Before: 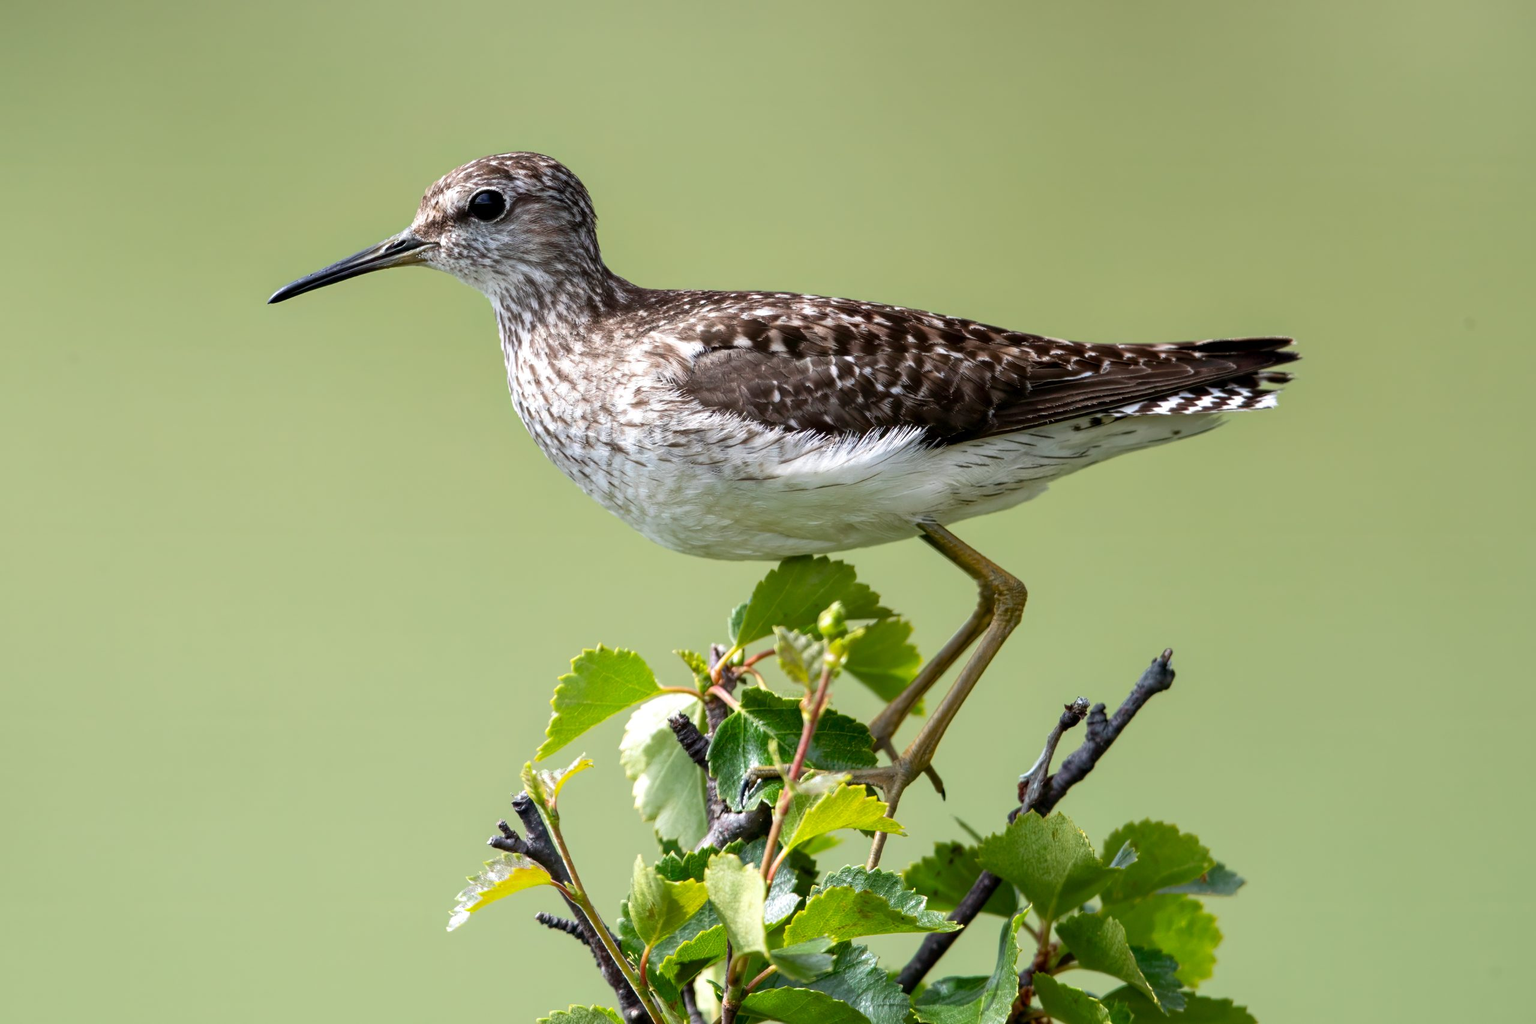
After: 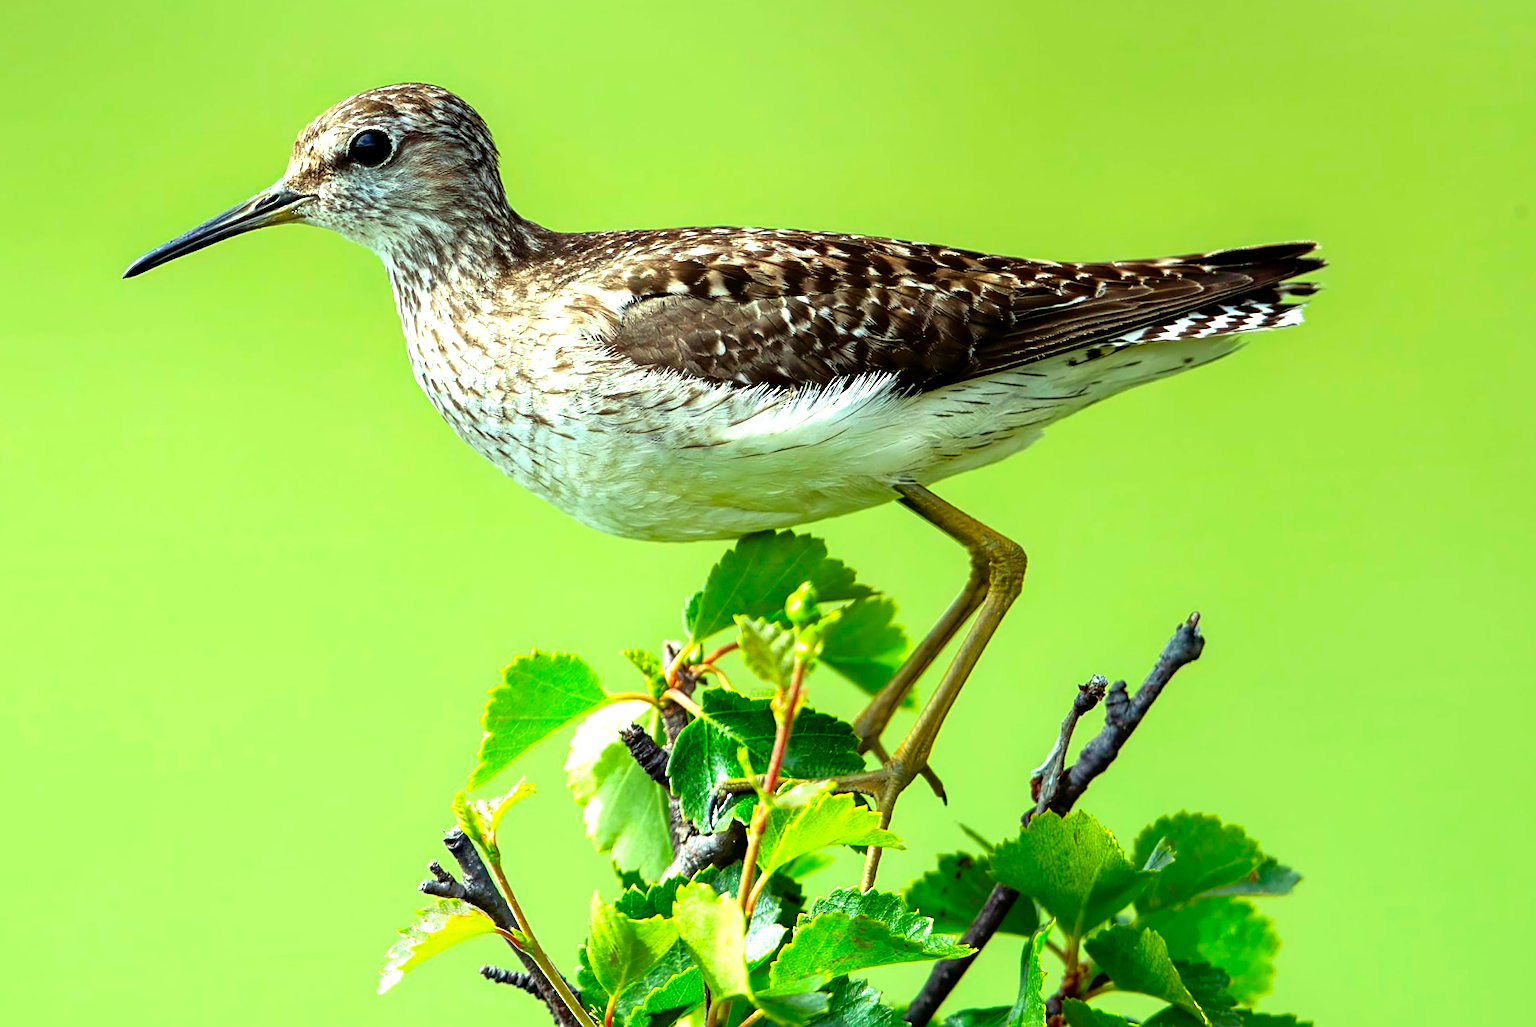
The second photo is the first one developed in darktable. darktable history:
tone equalizer: -8 EV -0.767 EV, -7 EV -0.707 EV, -6 EV -0.614 EV, -5 EV -0.414 EV, -3 EV 0.384 EV, -2 EV 0.6 EV, -1 EV 0.677 EV, +0 EV 0.753 EV
color correction: highlights a* -10.84, highlights b* 9.86, saturation 1.71
crop and rotate: angle 3.67°, left 5.999%, top 5.701%
contrast brightness saturation: saturation -0.055
sharpen: on, module defaults
